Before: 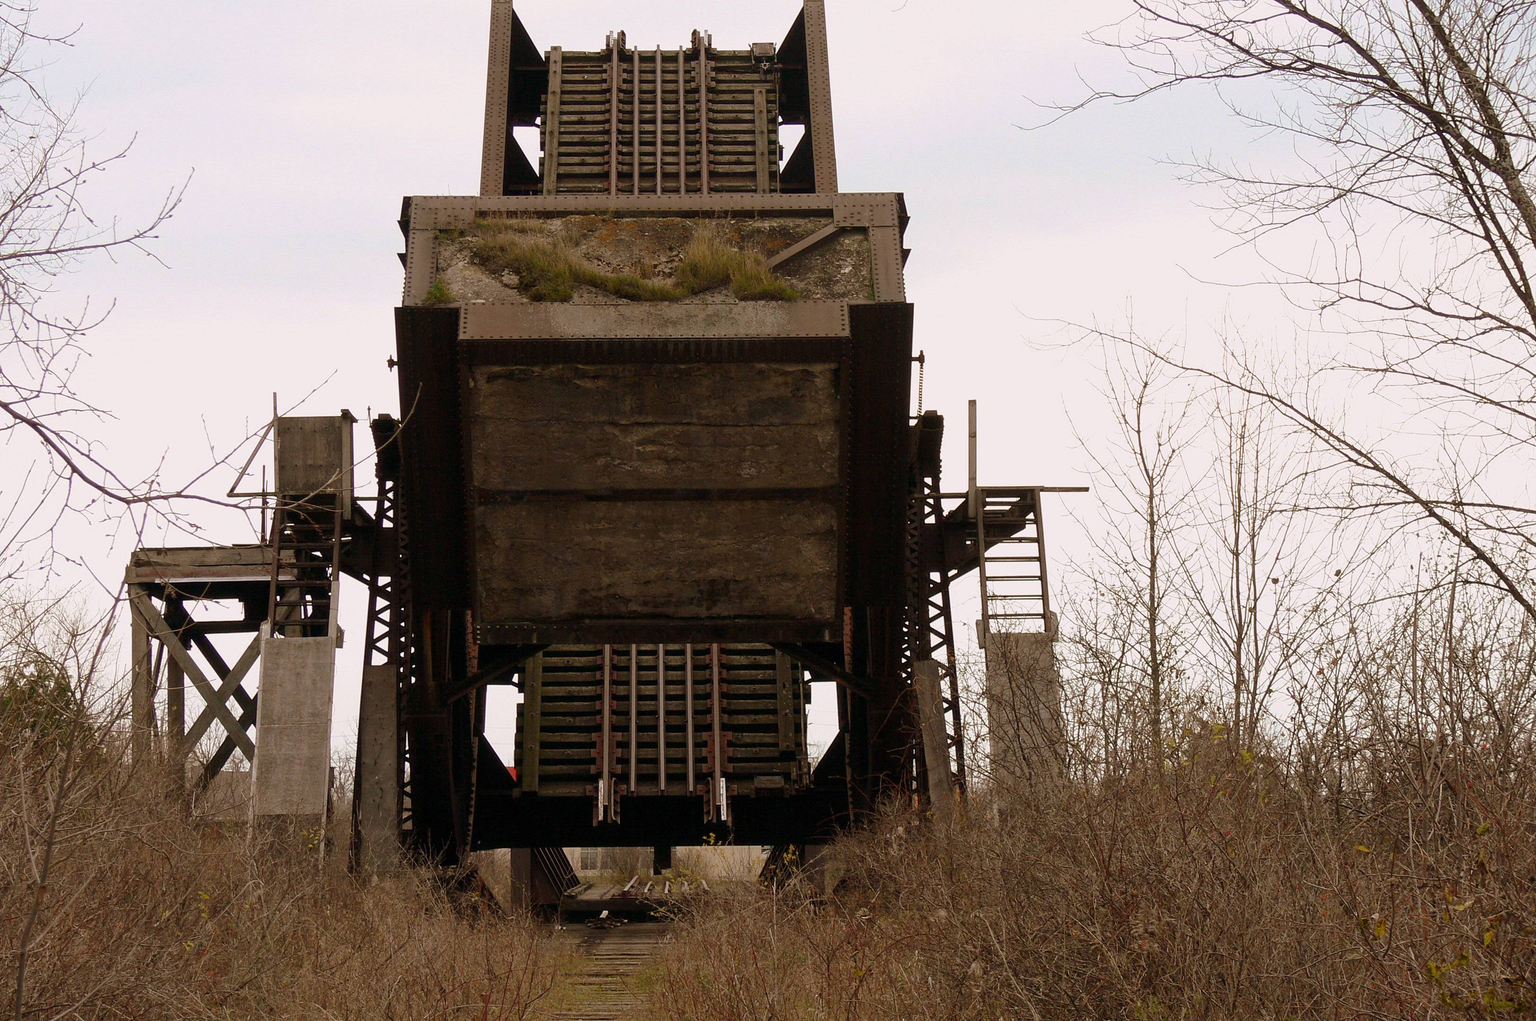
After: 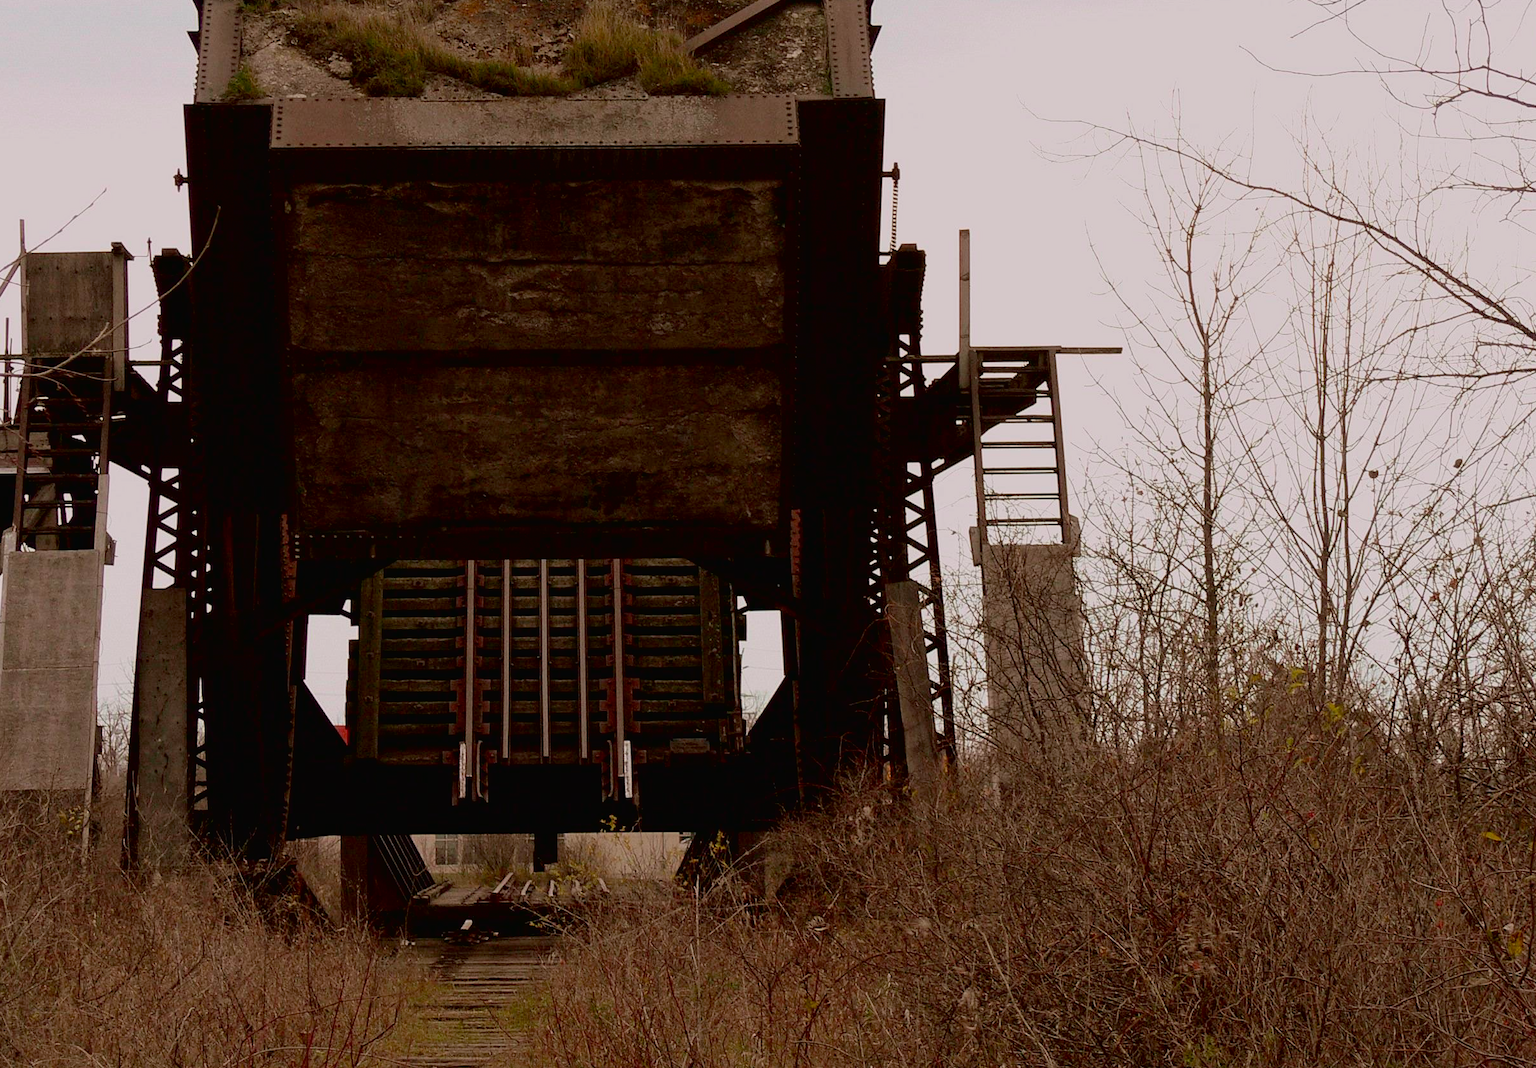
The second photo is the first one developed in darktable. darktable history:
crop: left 16.861%, top 22.552%, right 9.123%
exposure: black level correction 0.011, exposure -0.477 EV, compensate highlight preservation false
tone curve: curves: ch0 [(0, 0.013) (0.036, 0.035) (0.274, 0.288) (0.504, 0.536) (0.844, 0.84) (1, 0.97)]; ch1 [(0, 0) (0.389, 0.403) (0.462, 0.48) (0.499, 0.5) (0.522, 0.534) (0.567, 0.588) (0.626, 0.645) (0.749, 0.781) (1, 1)]; ch2 [(0, 0) (0.457, 0.486) (0.5, 0.501) (0.533, 0.539) (0.599, 0.6) (0.704, 0.732) (1, 1)], color space Lab, independent channels, preserve colors none
